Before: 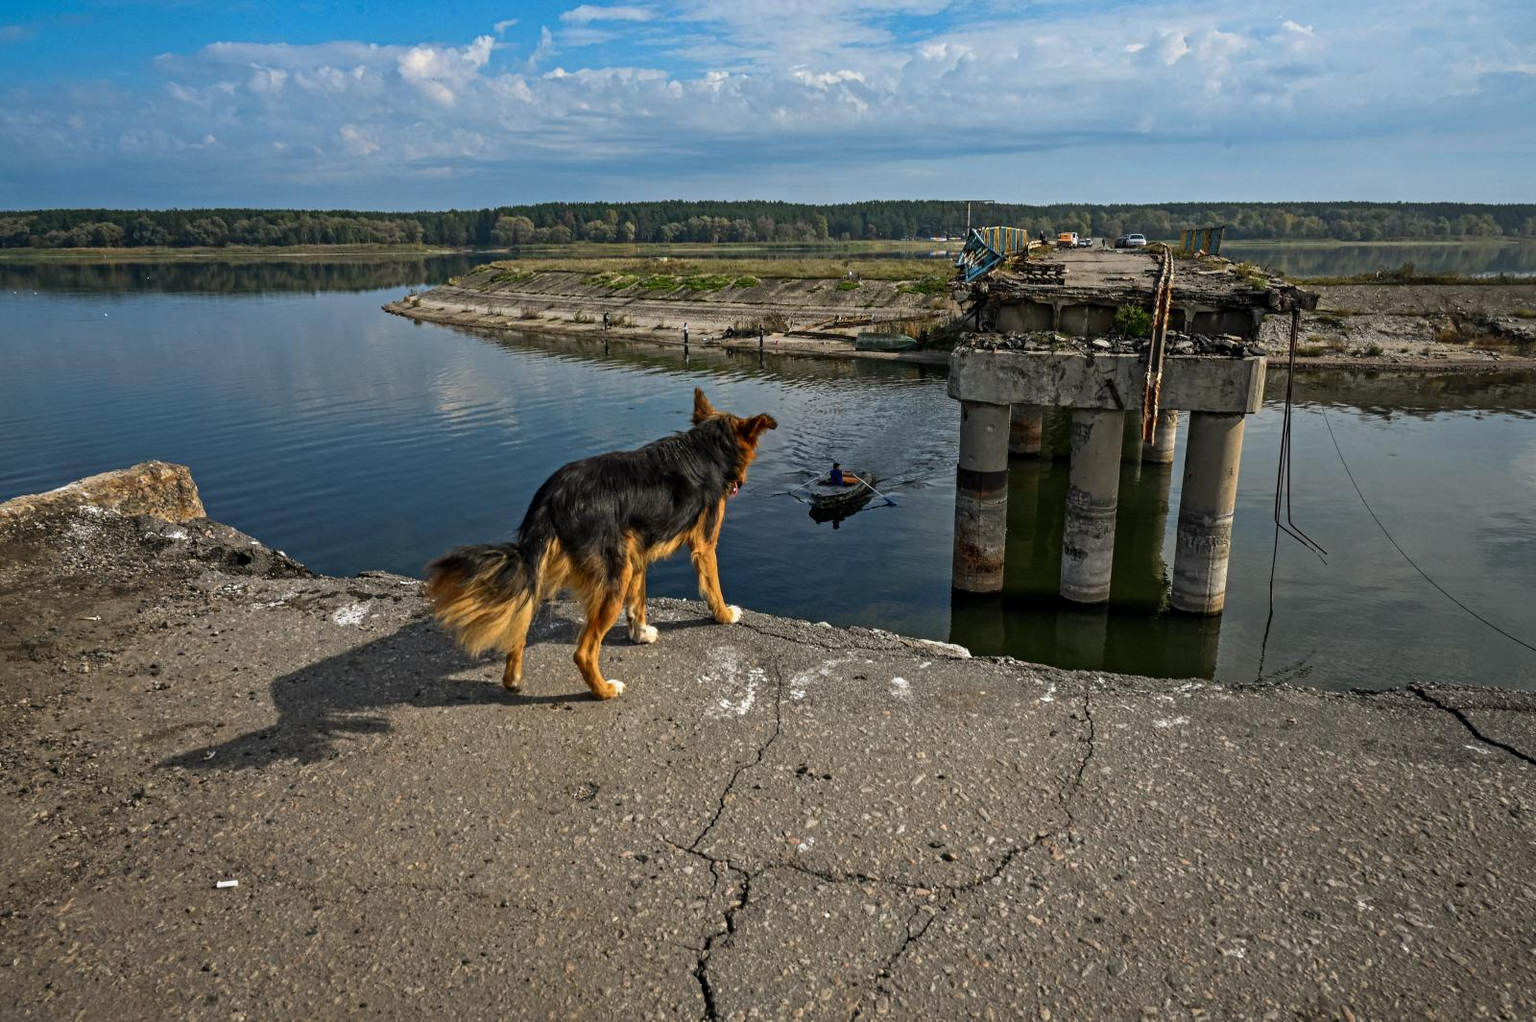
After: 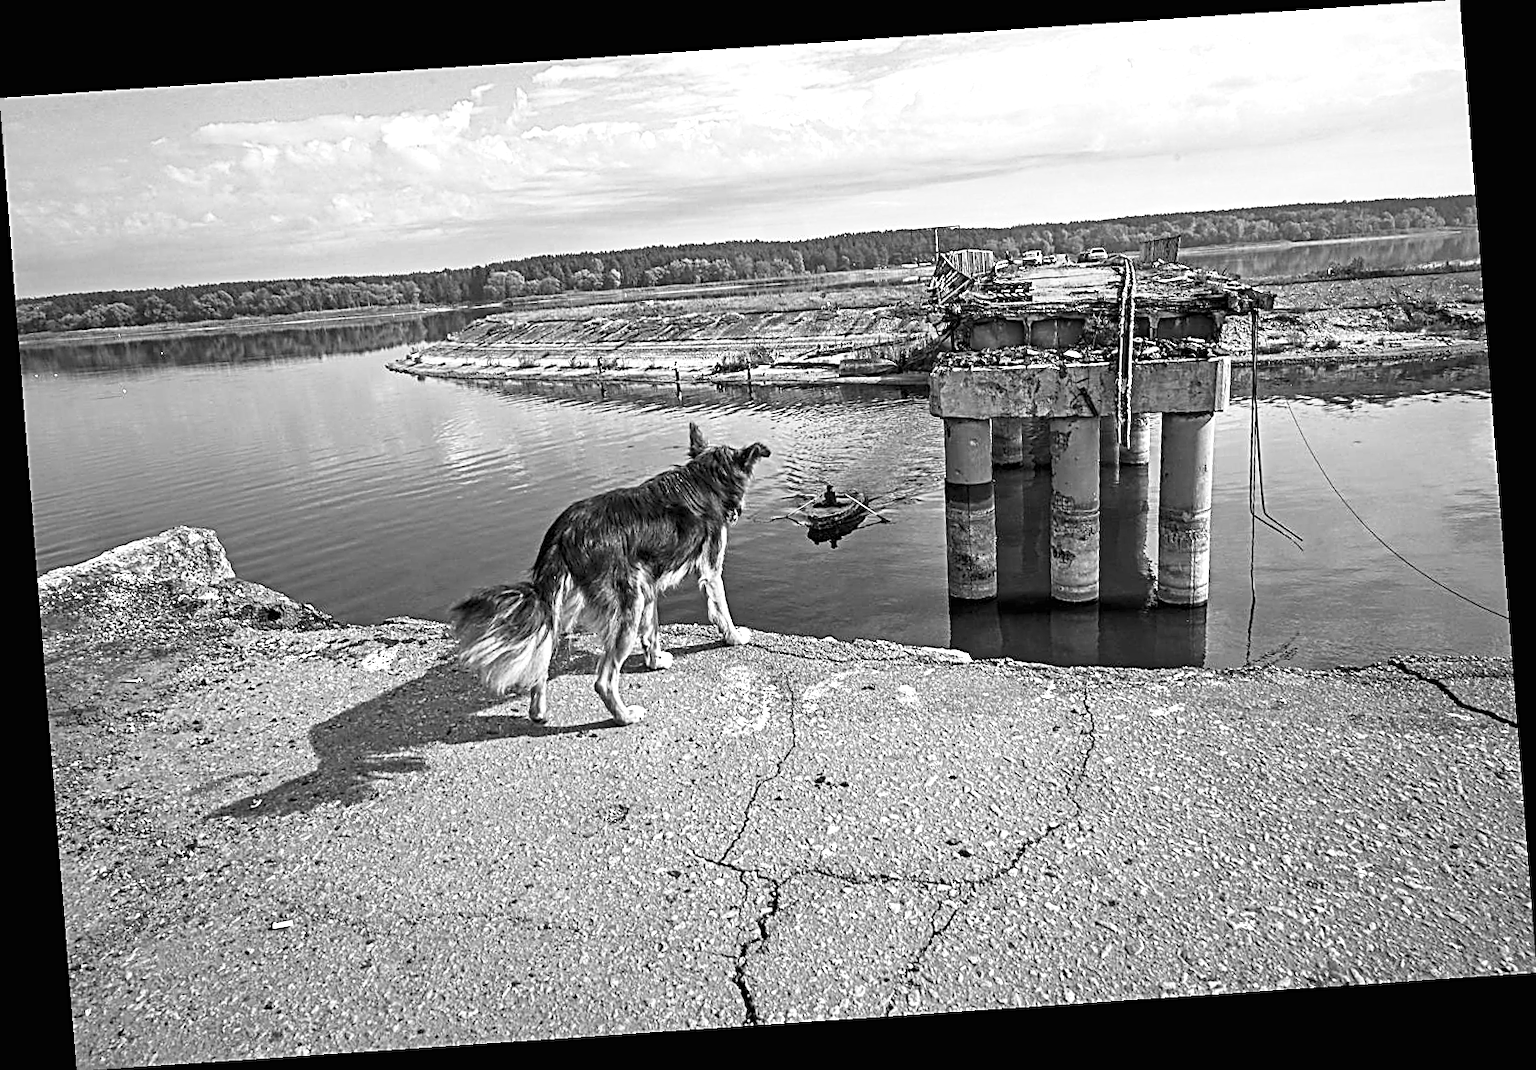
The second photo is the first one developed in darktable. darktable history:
shadows and highlights: shadows 25, highlights -25
exposure: black level correction 0, exposure 1.2 EV, compensate highlight preservation false
monochrome: a -4.13, b 5.16, size 1
rotate and perspective: rotation -4.2°, shear 0.006, automatic cropping off
contrast brightness saturation: saturation -1
base curve: curves: ch0 [(0, 0) (0.666, 0.806) (1, 1)]
sharpen: amount 1
